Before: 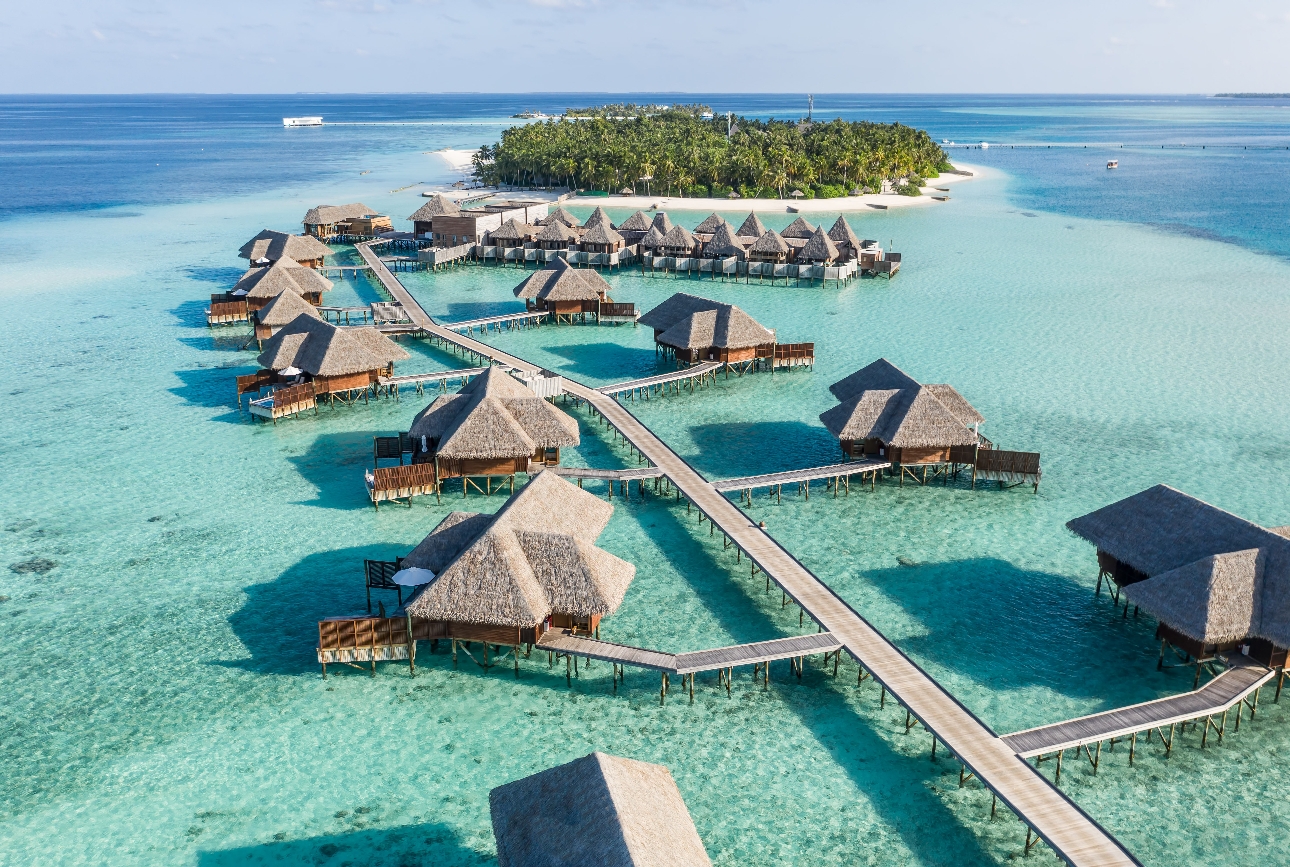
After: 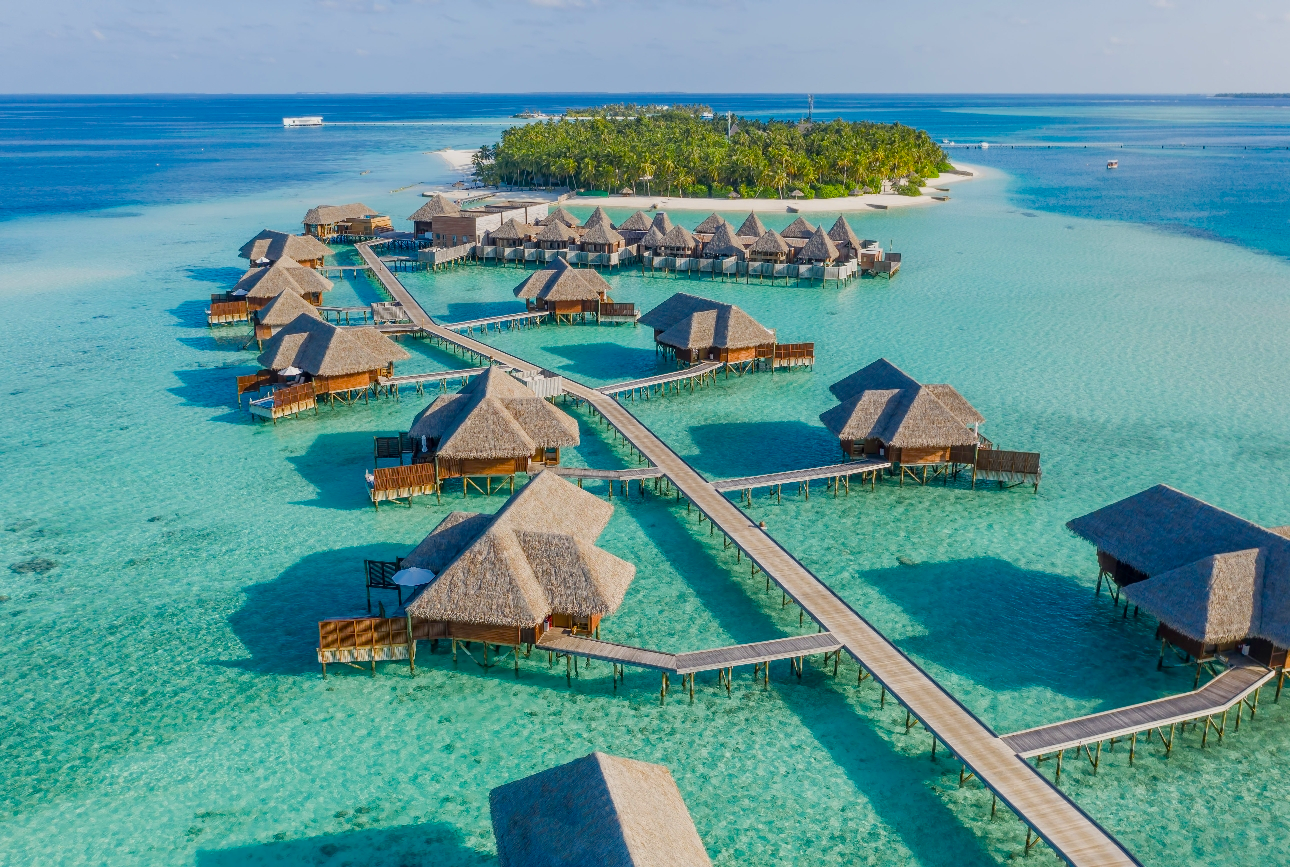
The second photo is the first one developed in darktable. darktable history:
velvia: strength 32.15%, mid-tones bias 0.204
tone equalizer: -8 EV 0.279 EV, -7 EV 0.398 EV, -6 EV 0.419 EV, -5 EV 0.27 EV, -3 EV -0.282 EV, -2 EV -0.431 EV, -1 EV -0.426 EV, +0 EV -0.226 EV, edges refinement/feathering 500, mask exposure compensation -1.57 EV, preserve details no
